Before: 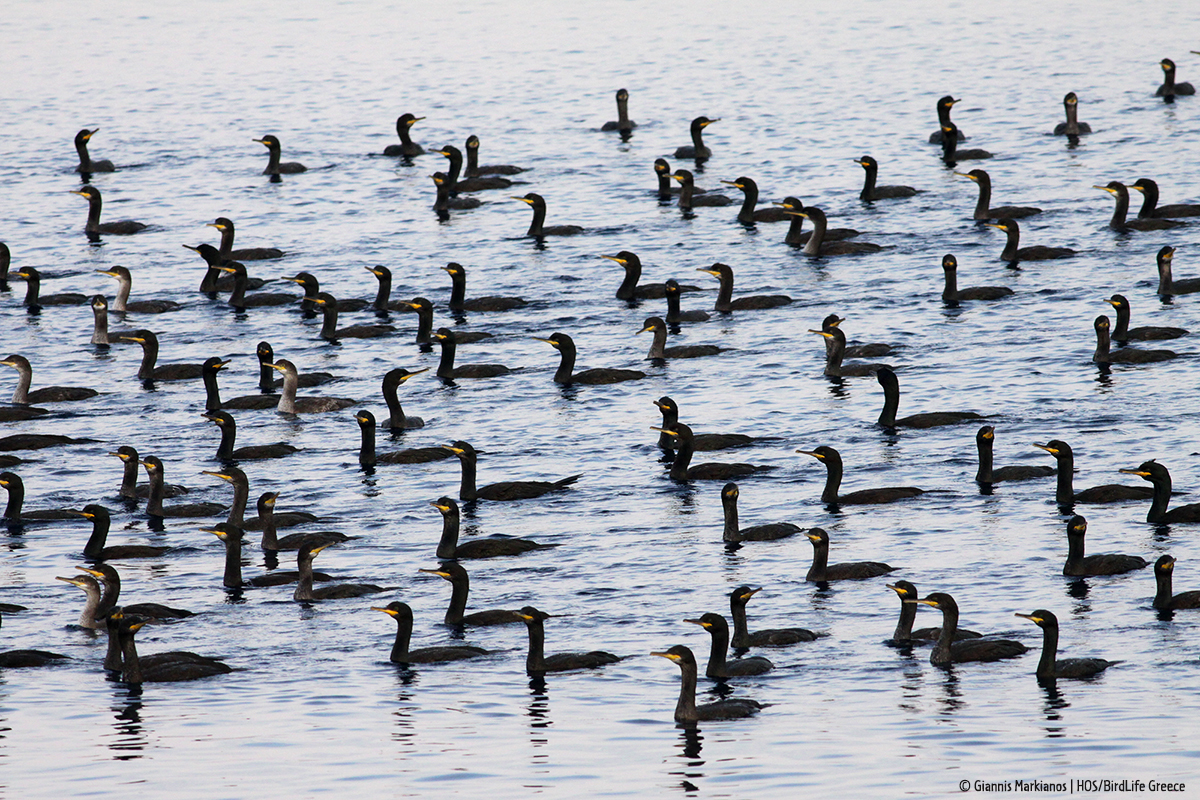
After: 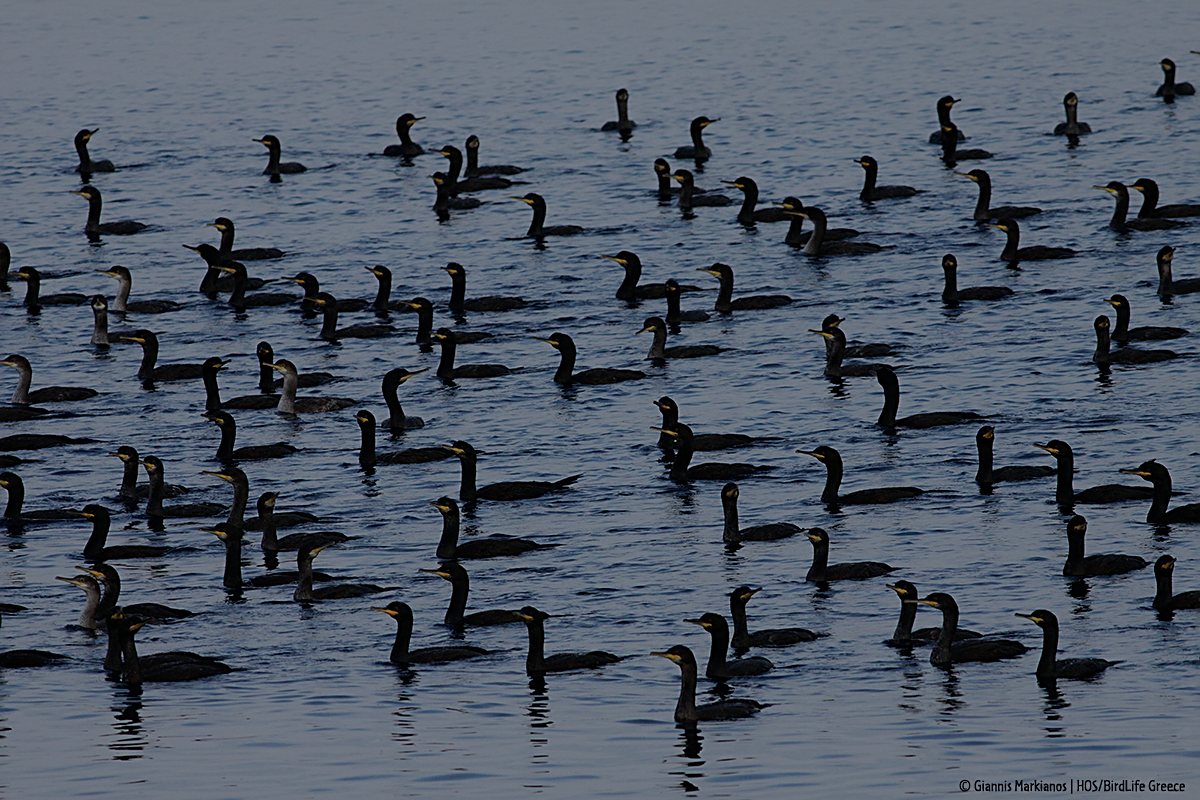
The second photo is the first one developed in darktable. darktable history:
exposure: exposure -2.002 EV, compensate highlight preservation false
sharpen: on, module defaults
color calibration: illuminant custom, x 0.368, y 0.373, temperature 4330.32 K
